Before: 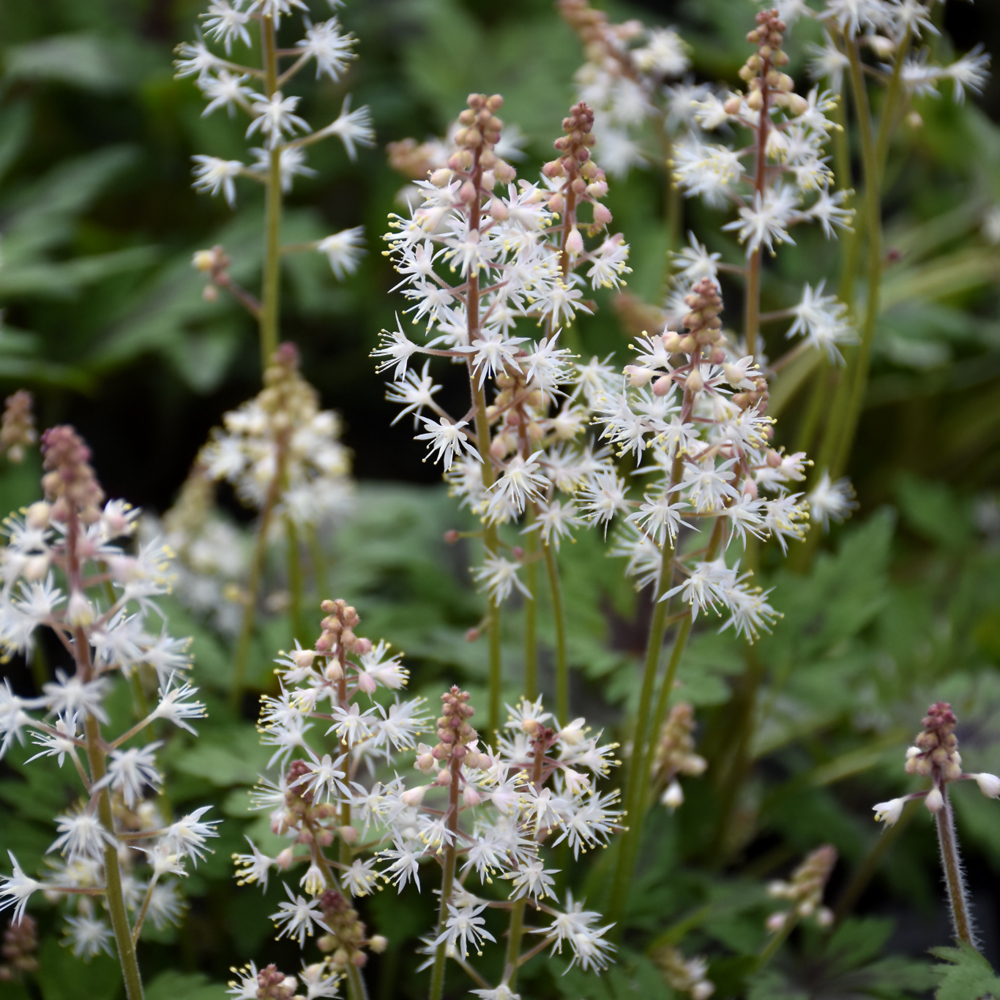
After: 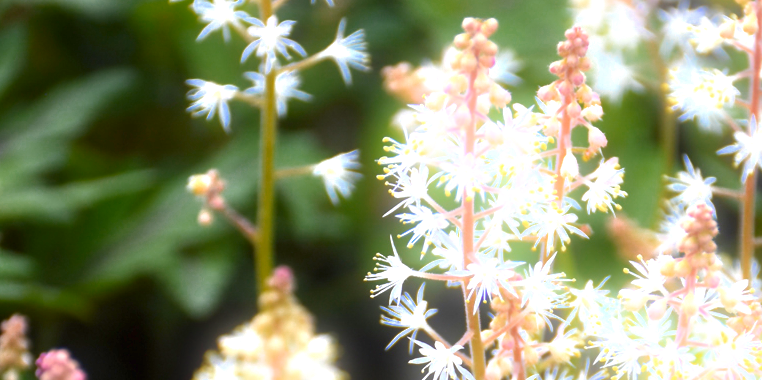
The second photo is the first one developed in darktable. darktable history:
exposure: black level correction 0, exposure 1.3 EV, compensate exposure bias true, compensate highlight preservation false
crop: left 0.579%, top 7.627%, right 23.167%, bottom 54.275%
bloom: size 5%, threshold 95%, strength 15%
color zones: curves: ch0 [(0, 0.553) (0.123, 0.58) (0.23, 0.419) (0.468, 0.155) (0.605, 0.132) (0.723, 0.063) (0.833, 0.172) (0.921, 0.468)]; ch1 [(0.025, 0.645) (0.229, 0.584) (0.326, 0.551) (0.537, 0.446) (0.599, 0.911) (0.708, 1) (0.805, 0.944)]; ch2 [(0.086, 0.468) (0.254, 0.464) (0.638, 0.564) (0.702, 0.592) (0.768, 0.564)]
